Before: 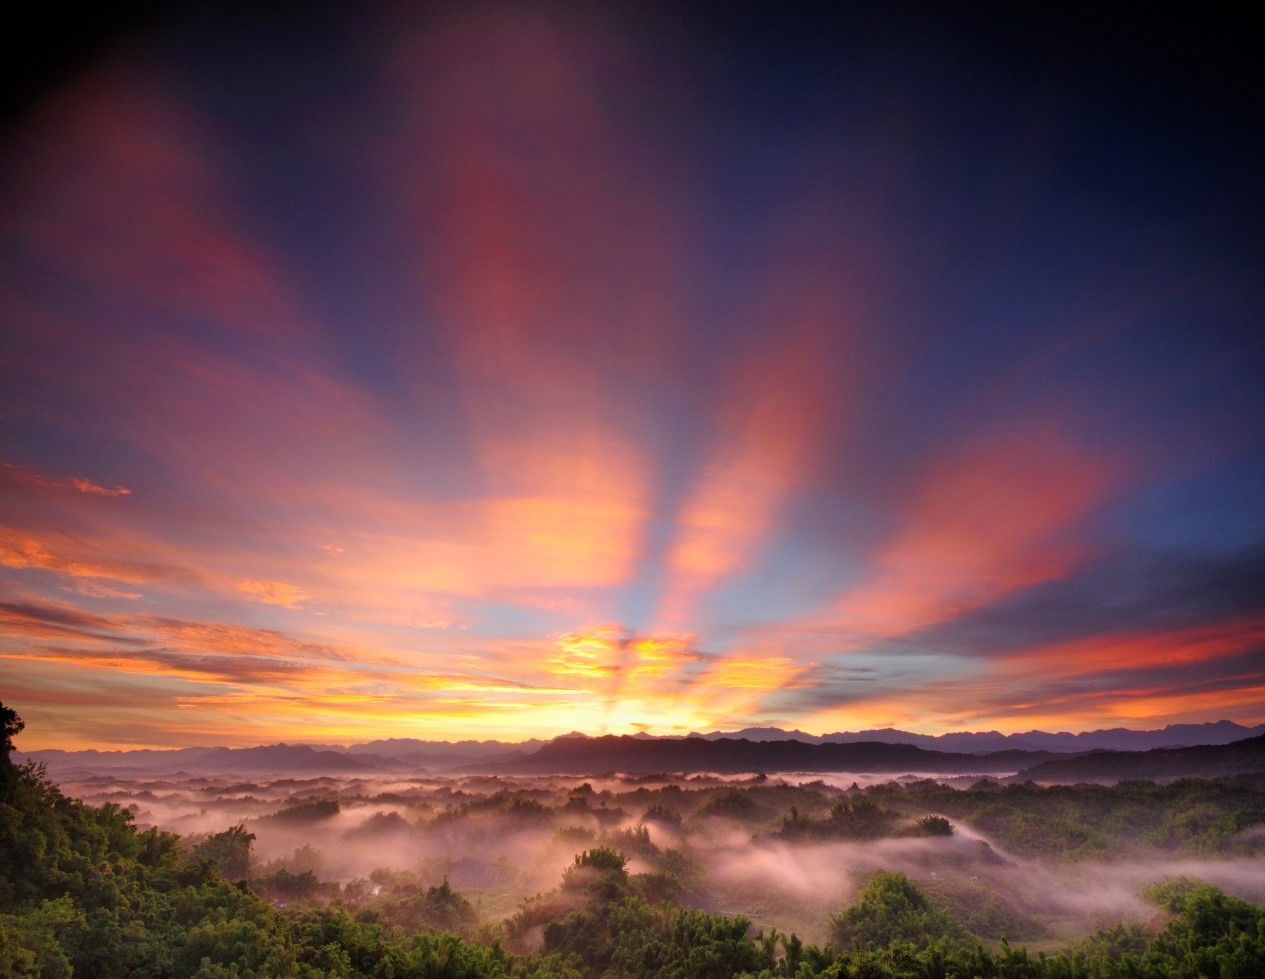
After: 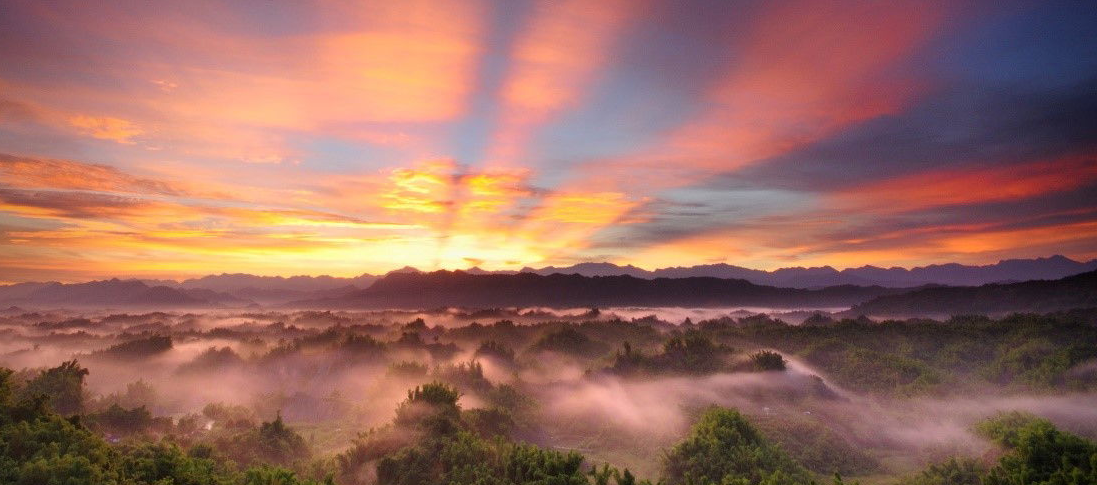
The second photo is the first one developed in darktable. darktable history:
crop and rotate: left 13.238%, top 47.541%, bottom 2.891%
vignetting: saturation 0.048, unbound false
